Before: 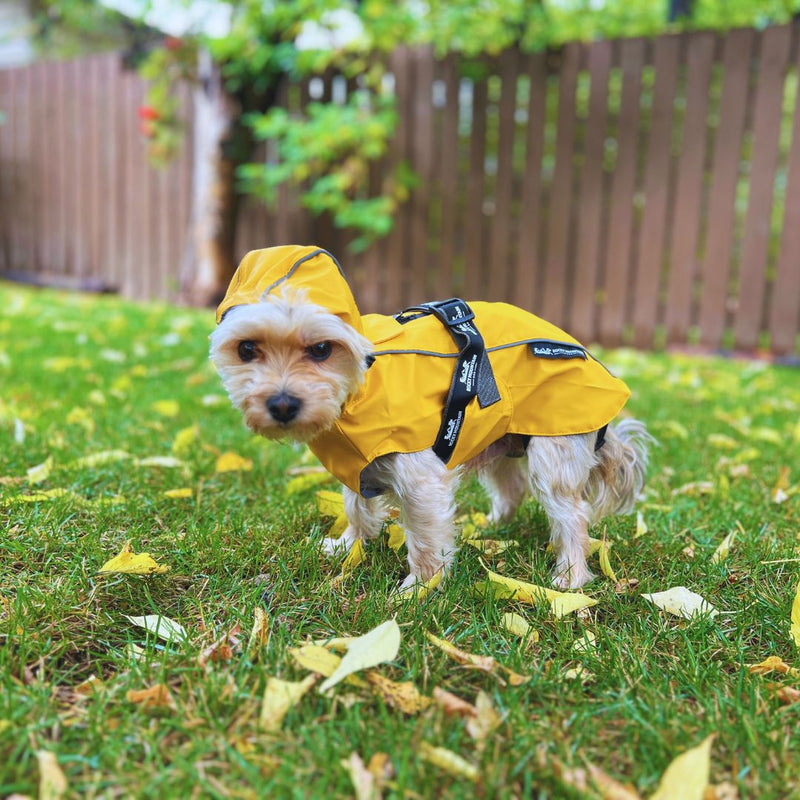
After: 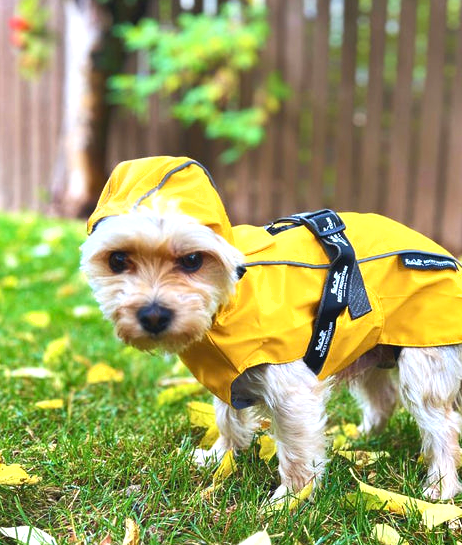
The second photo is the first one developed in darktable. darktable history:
contrast brightness saturation: contrast 0.07
exposure: exposure 0.669 EV, compensate highlight preservation false
crop: left 16.202%, top 11.208%, right 26.045%, bottom 20.557%
shadows and highlights: shadows 60, soften with gaussian
